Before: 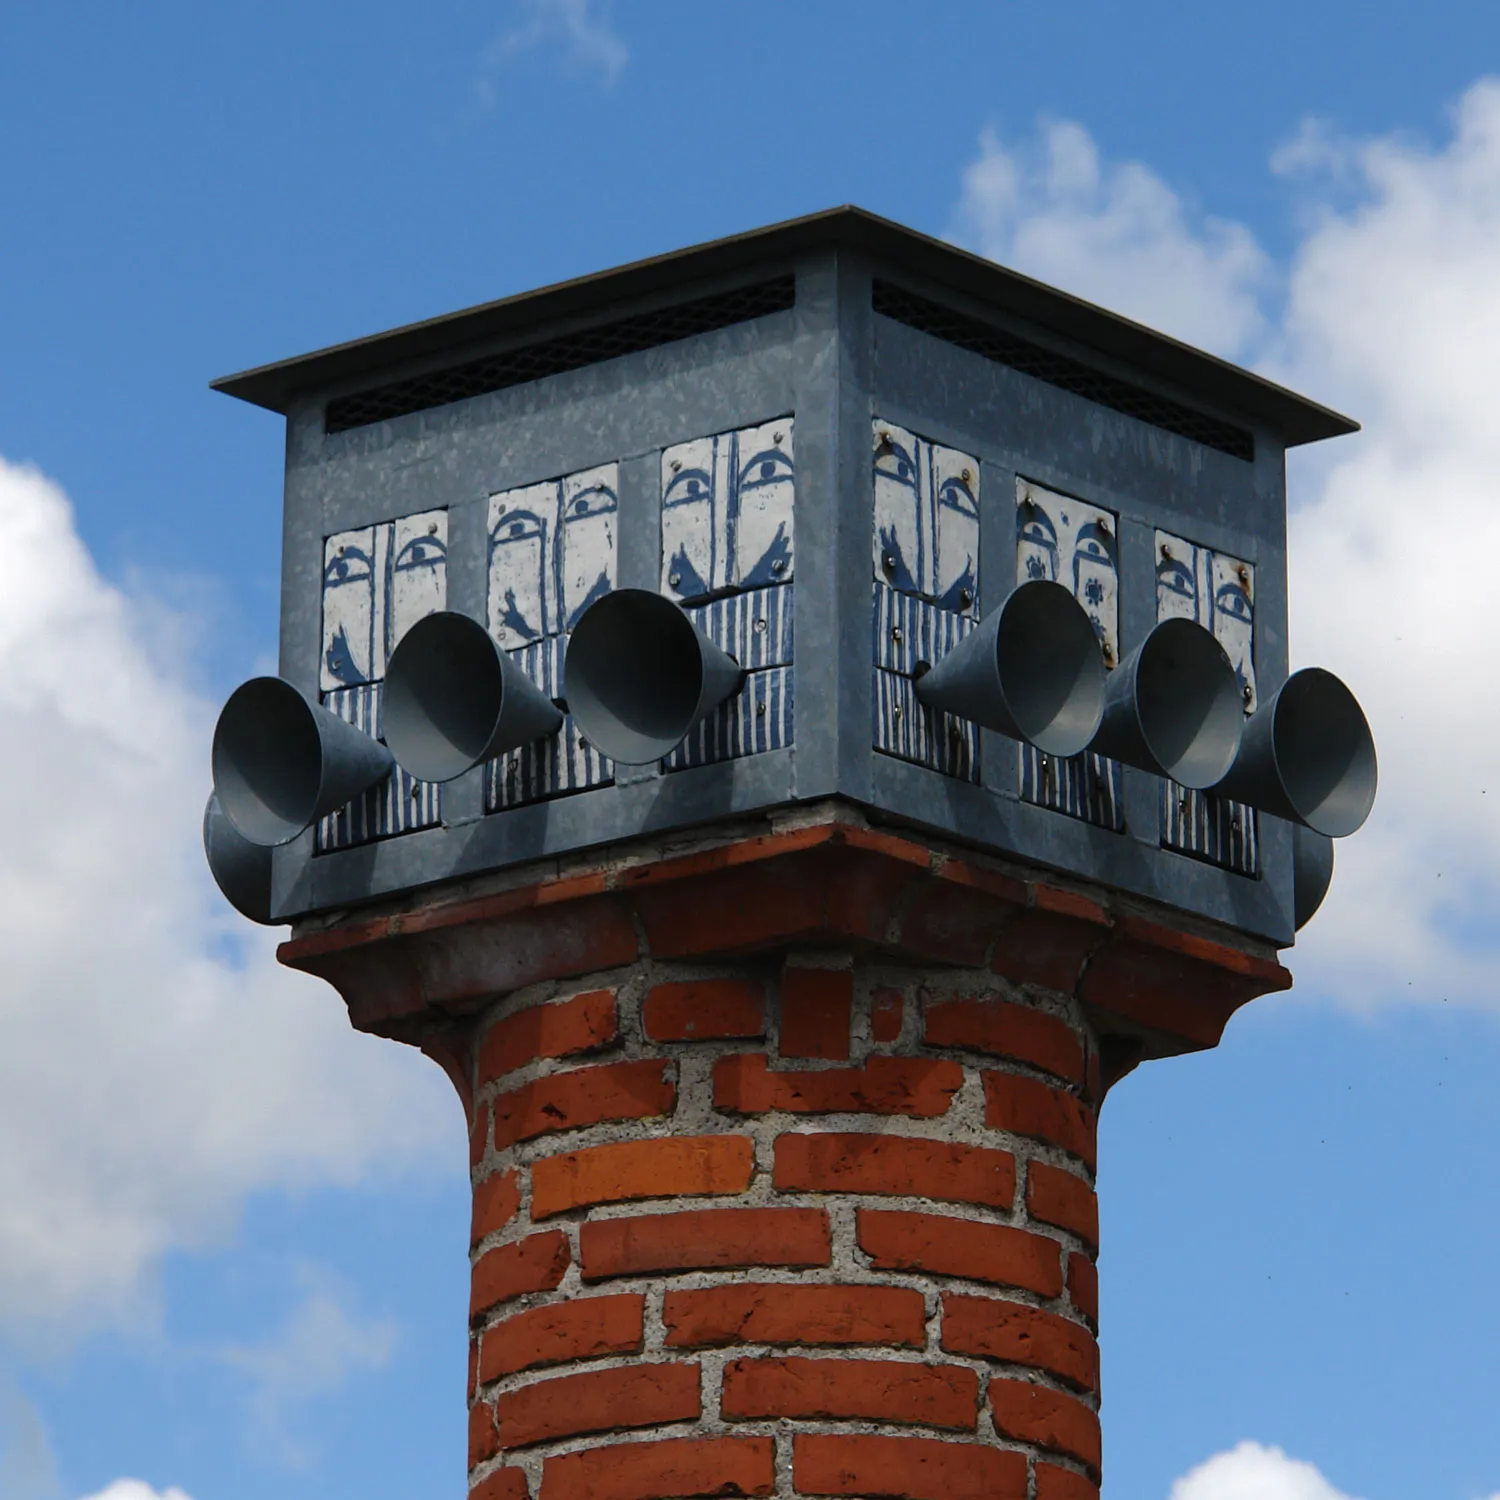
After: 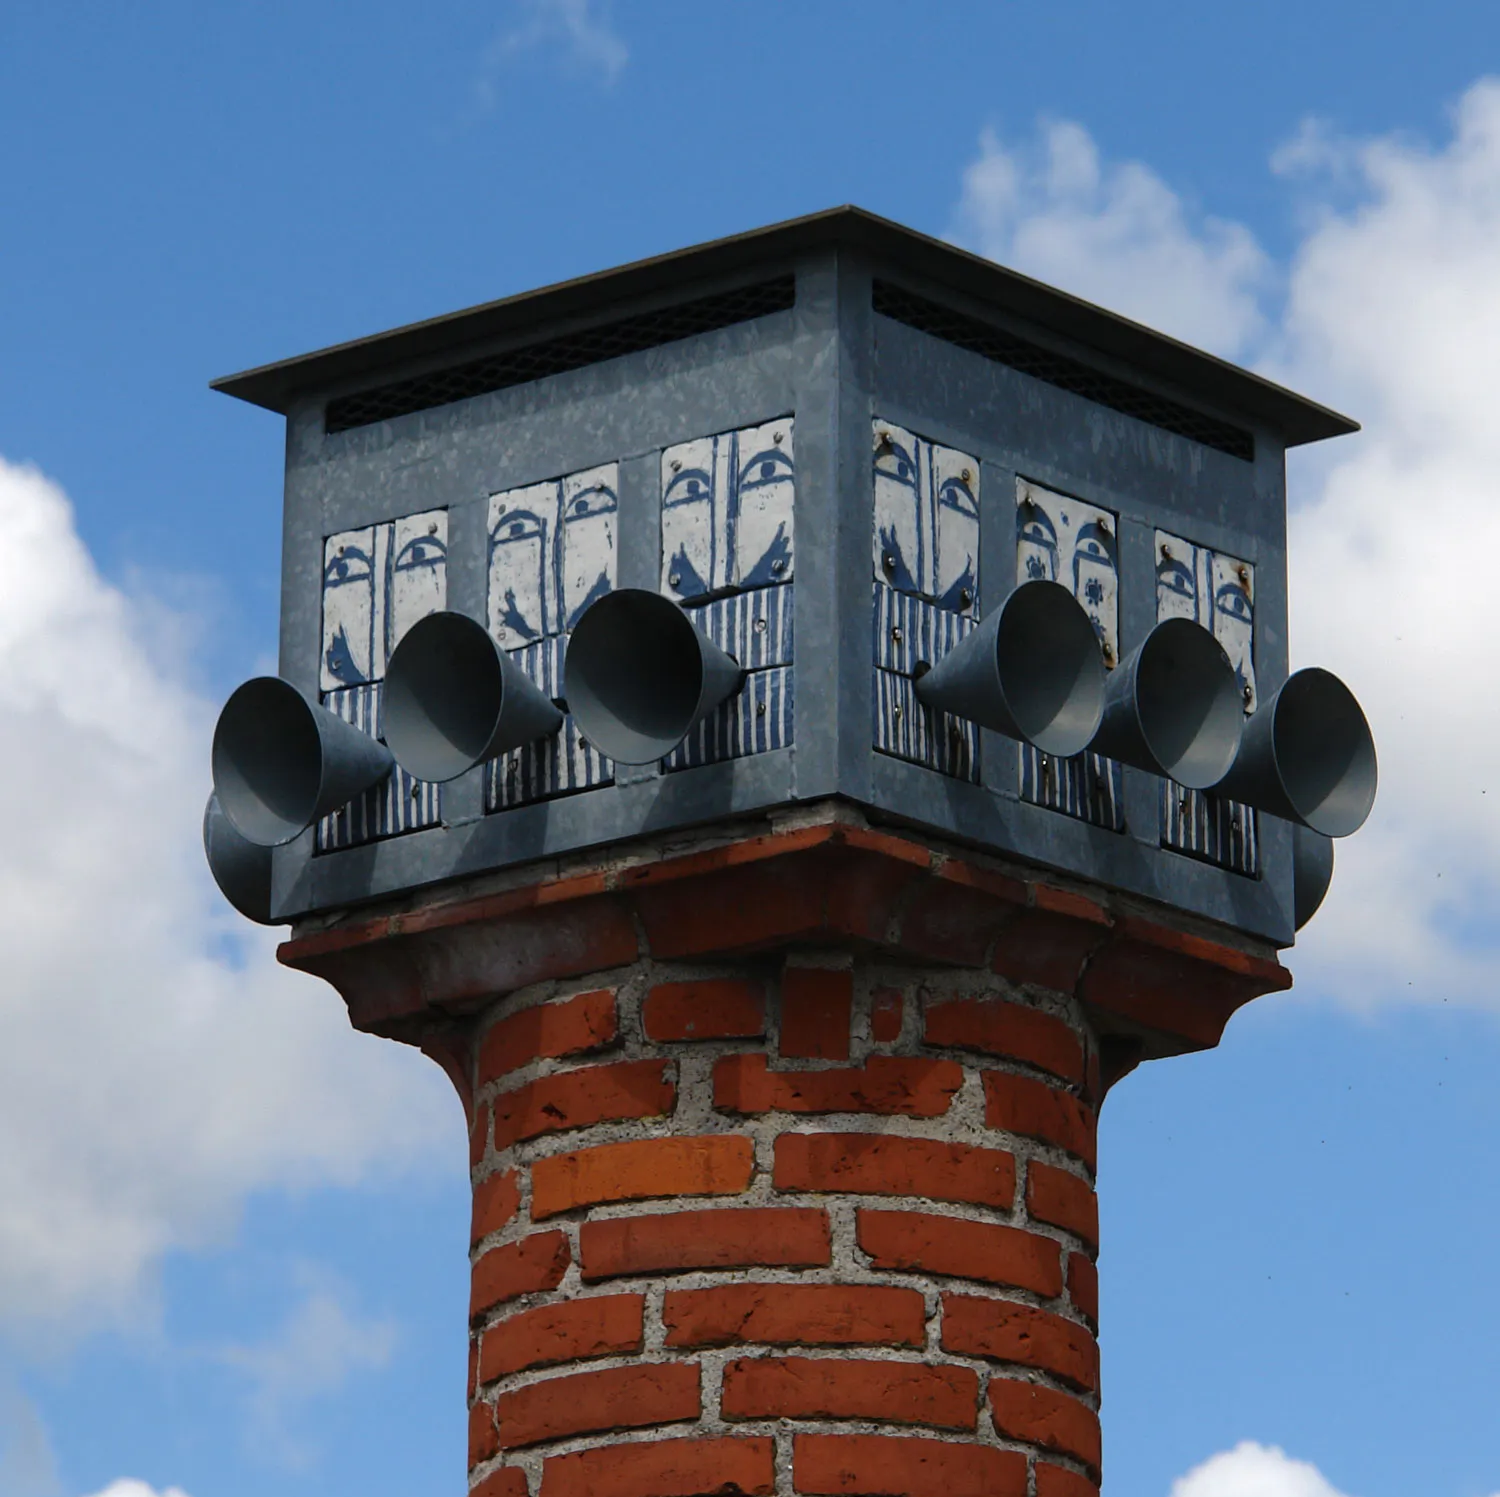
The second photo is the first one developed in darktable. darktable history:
exposure: compensate highlight preservation false
crop: top 0.036%, bottom 0.153%
